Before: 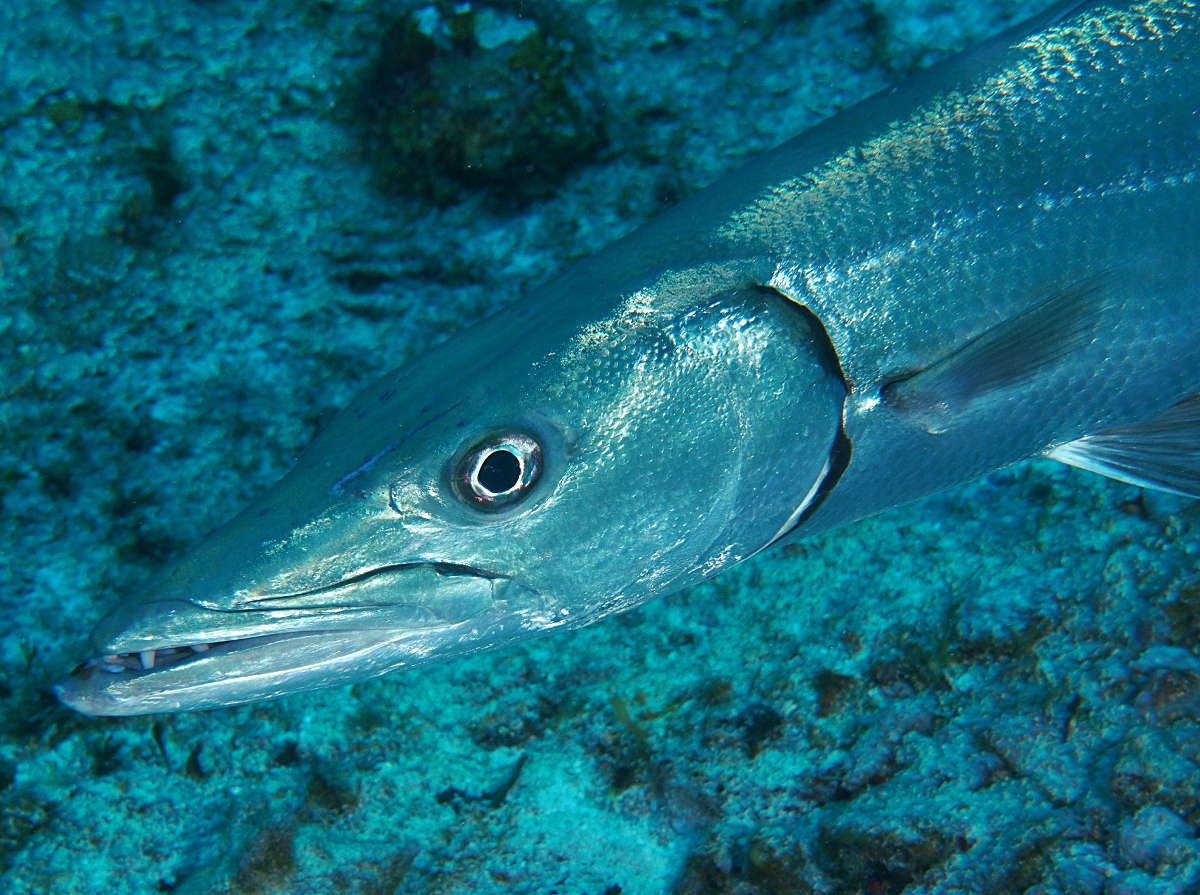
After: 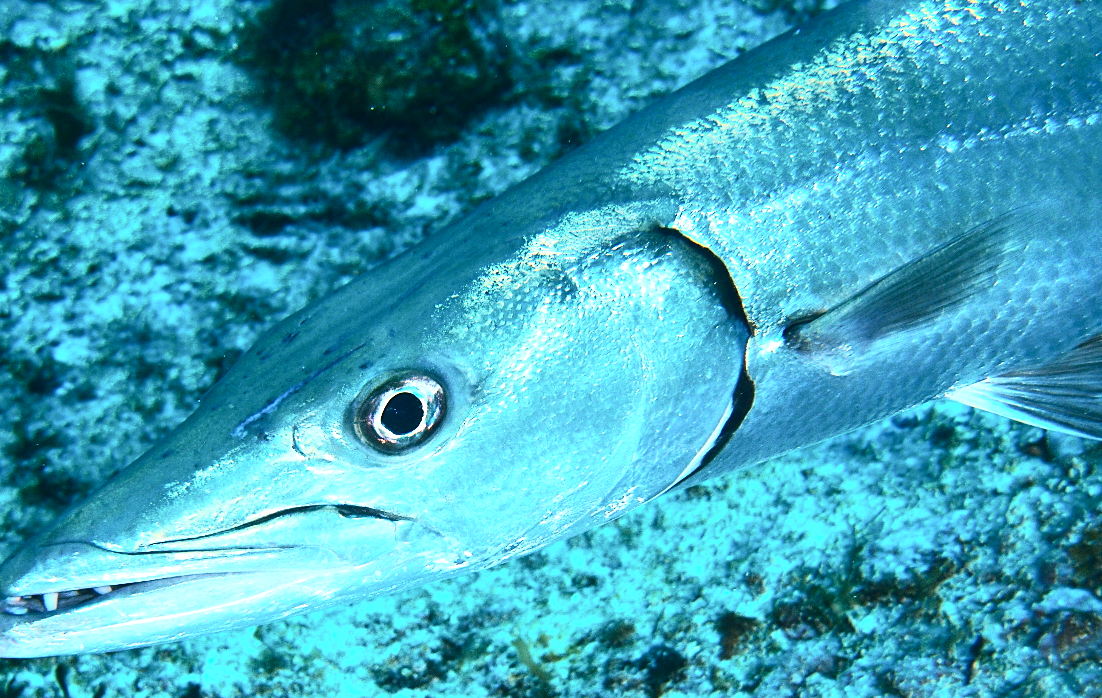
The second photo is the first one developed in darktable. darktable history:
crop: left 8.092%, top 6.567%, bottom 15.355%
exposure: exposure 1 EV, compensate highlight preservation false
contrast brightness saturation: contrast 0.392, brightness 0.098
